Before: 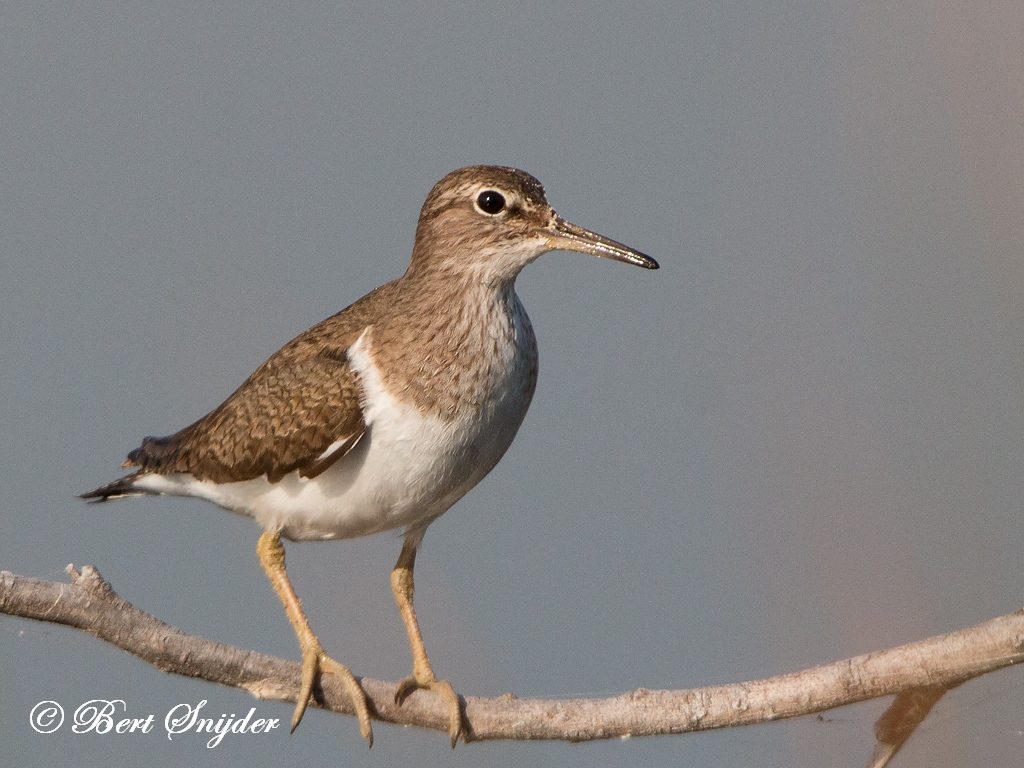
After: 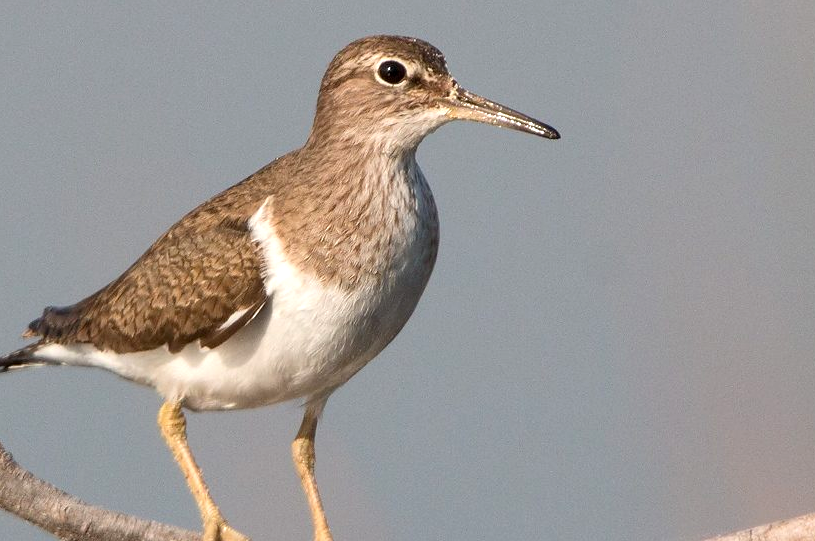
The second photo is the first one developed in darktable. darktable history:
exposure: black level correction 0.001, exposure 0.5 EV, compensate exposure bias true, compensate highlight preservation false
crop: left 9.668%, top 17.043%, right 10.725%, bottom 12.385%
